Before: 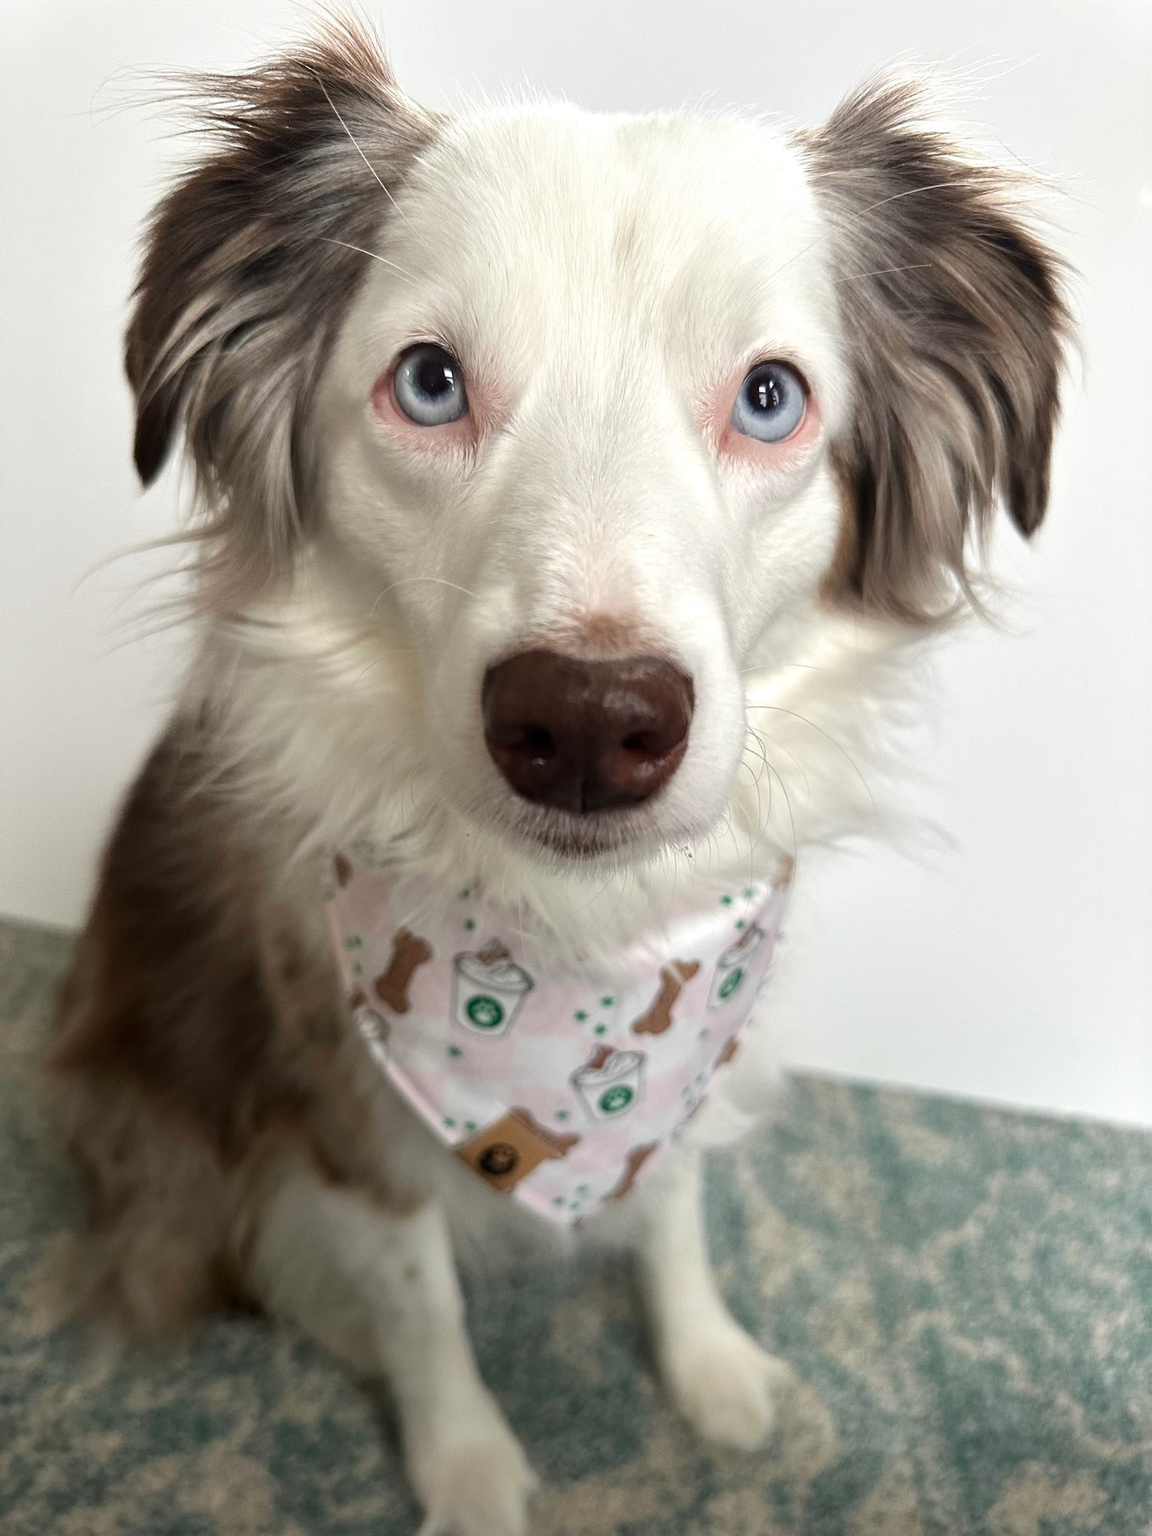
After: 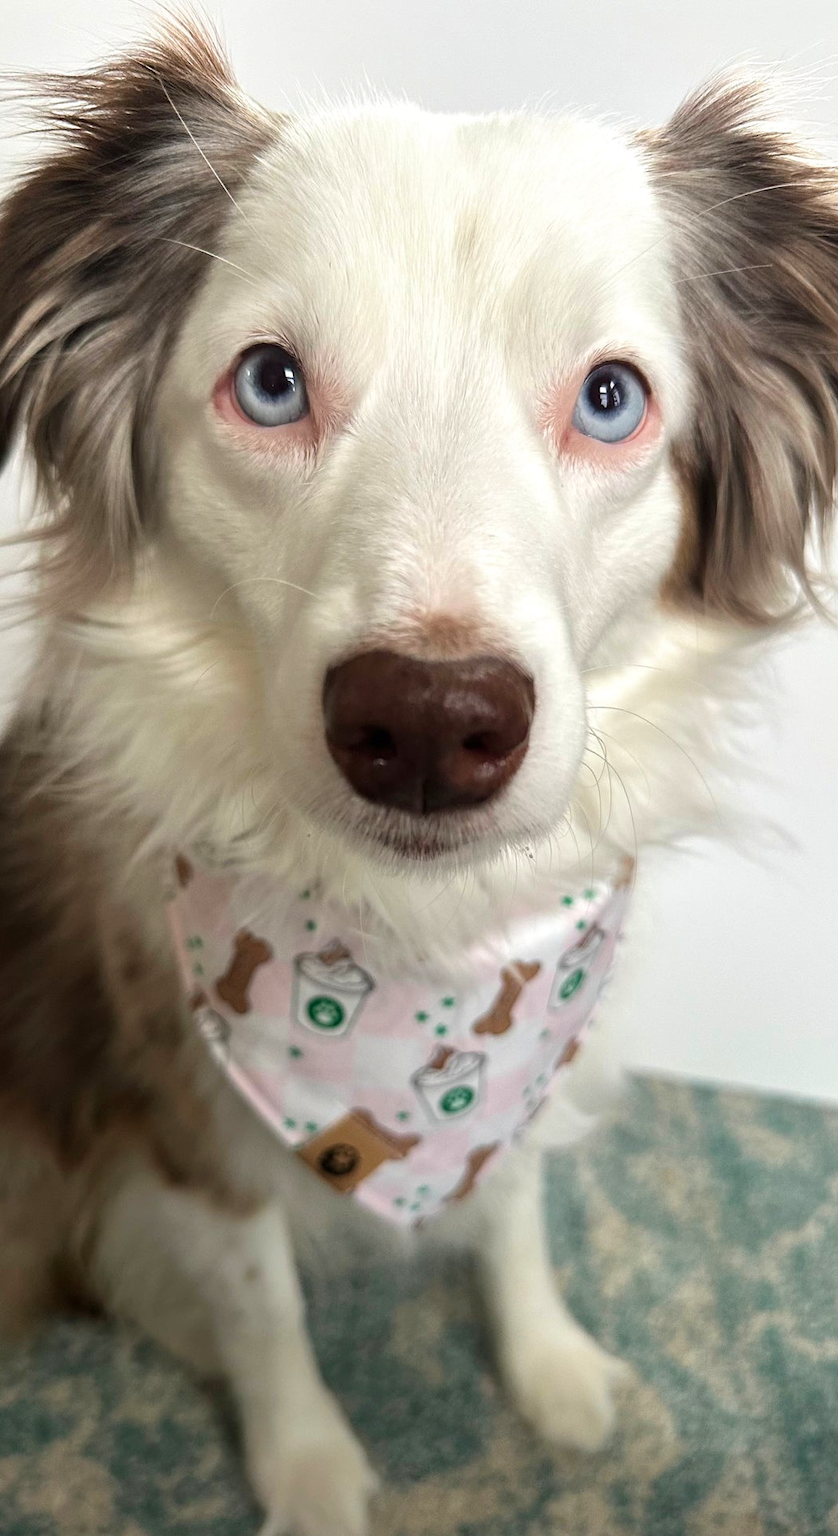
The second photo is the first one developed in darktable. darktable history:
crop: left 13.854%, top 0%, right 13.314%
velvia: strength 21.97%
